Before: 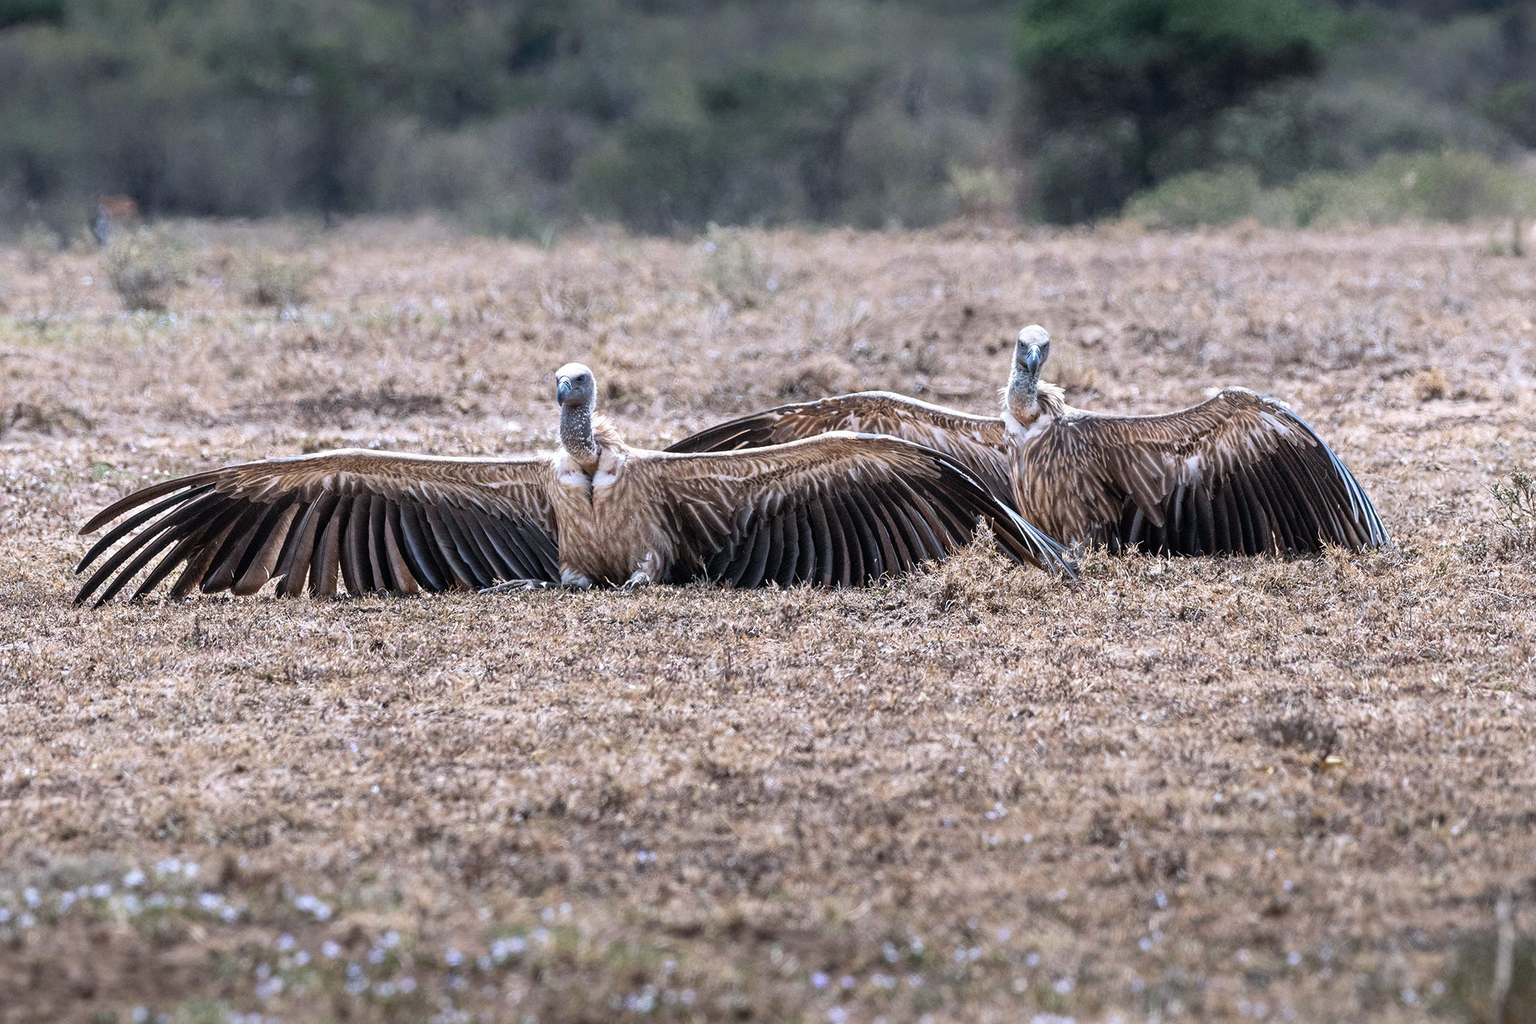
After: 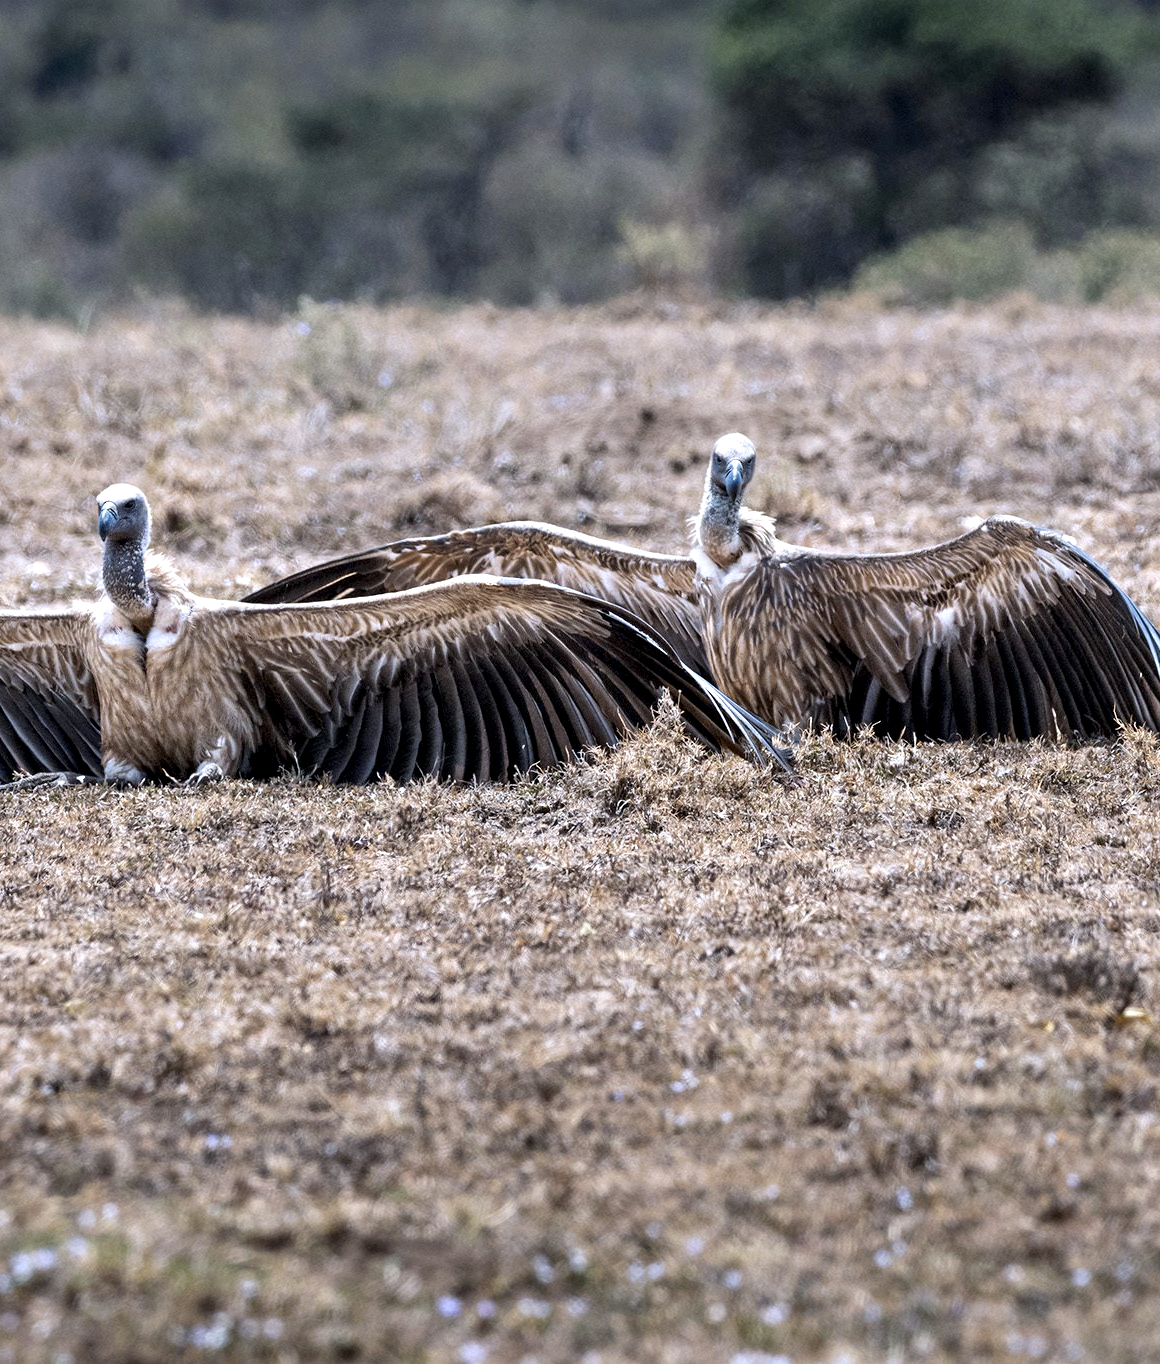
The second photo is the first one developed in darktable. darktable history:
color contrast: green-magenta contrast 0.8, blue-yellow contrast 1.1, unbound 0
crop: left 31.458%, top 0%, right 11.876%
contrast equalizer: y [[0.536, 0.565, 0.581, 0.516, 0.52, 0.491], [0.5 ×6], [0.5 ×6], [0 ×6], [0 ×6]]
